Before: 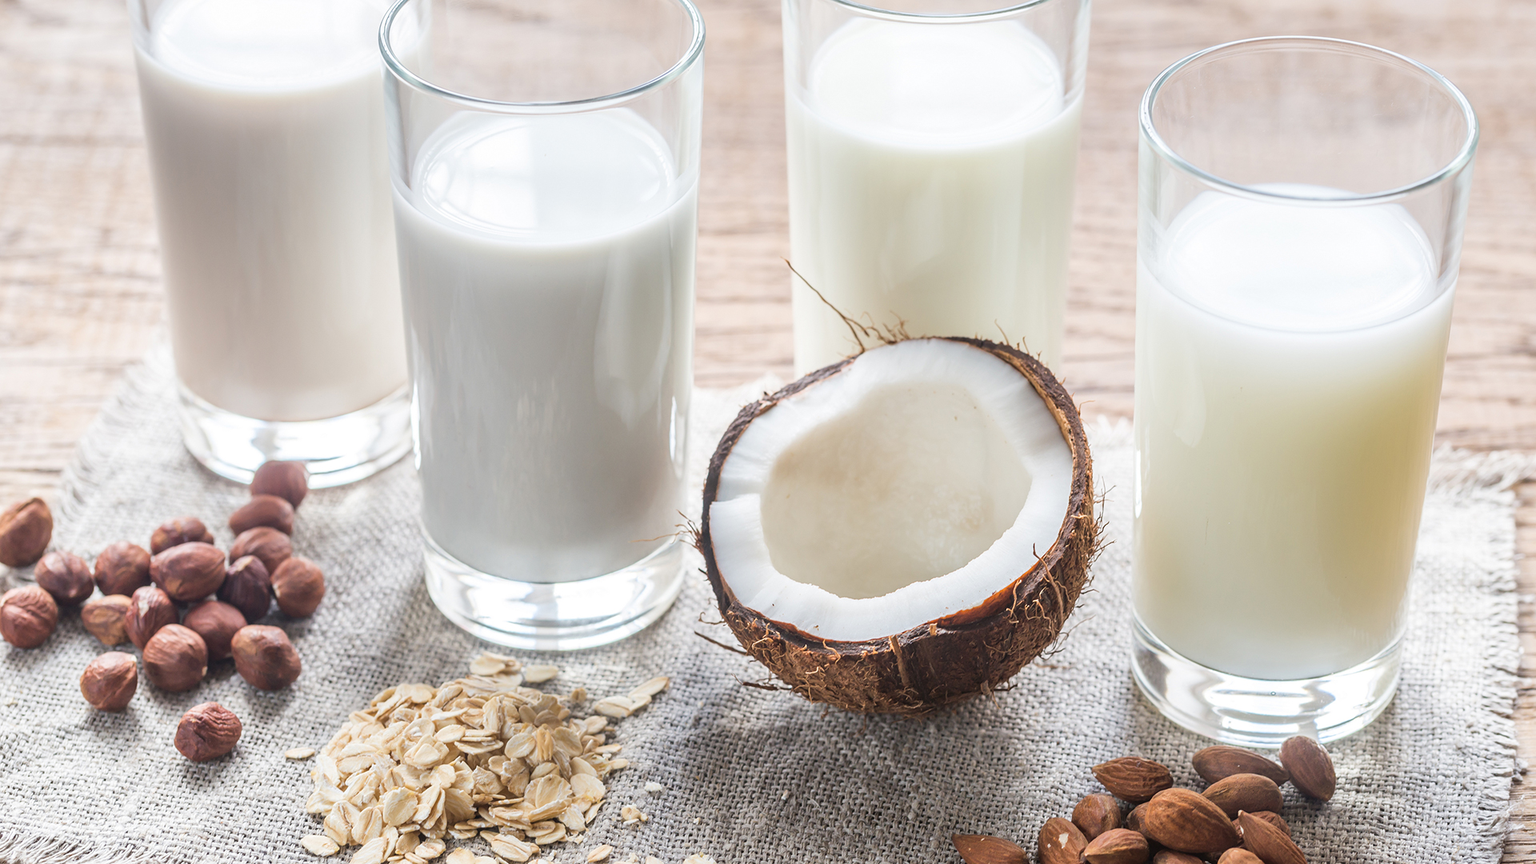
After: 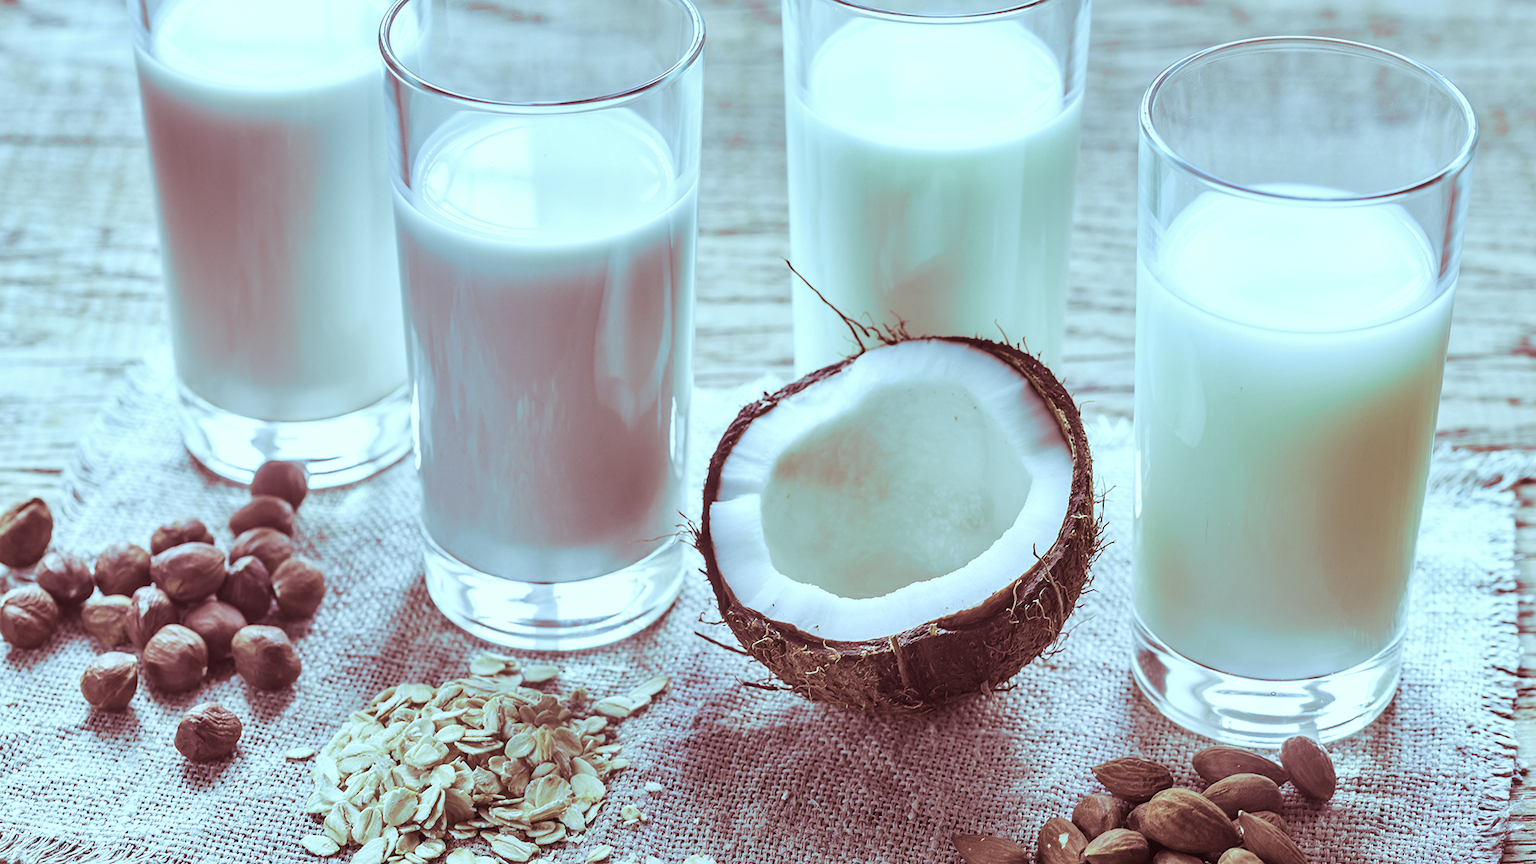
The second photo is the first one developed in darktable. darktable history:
shadows and highlights: low approximation 0.01, soften with gaussian
split-toning: highlights › hue 187.2°, highlights › saturation 0.83, balance -68.05, compress 56.43%
channel mixer: red [0, 0, 0, 0.7, 0.2, 0.2, 0], green [0 ×4, 1, -0.1, 0], blue [0, 0, 0, 0.2, -0.1, 1.2, 0]
